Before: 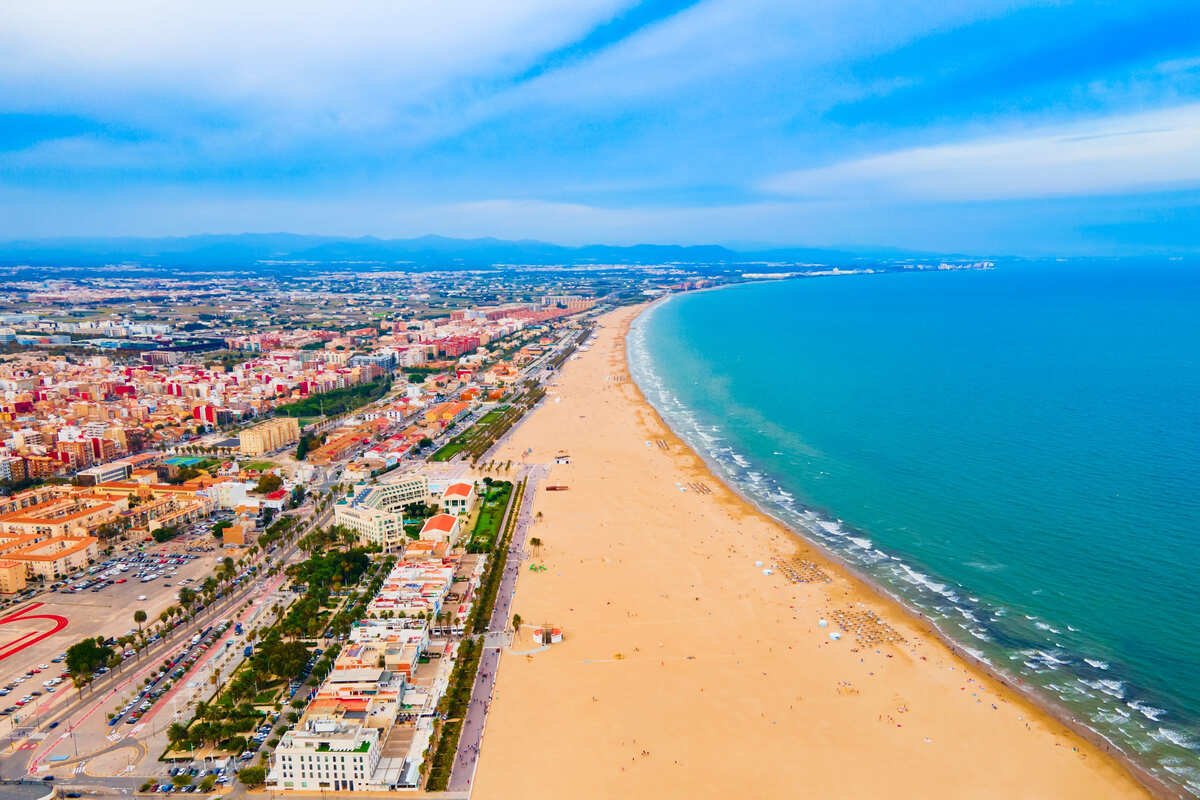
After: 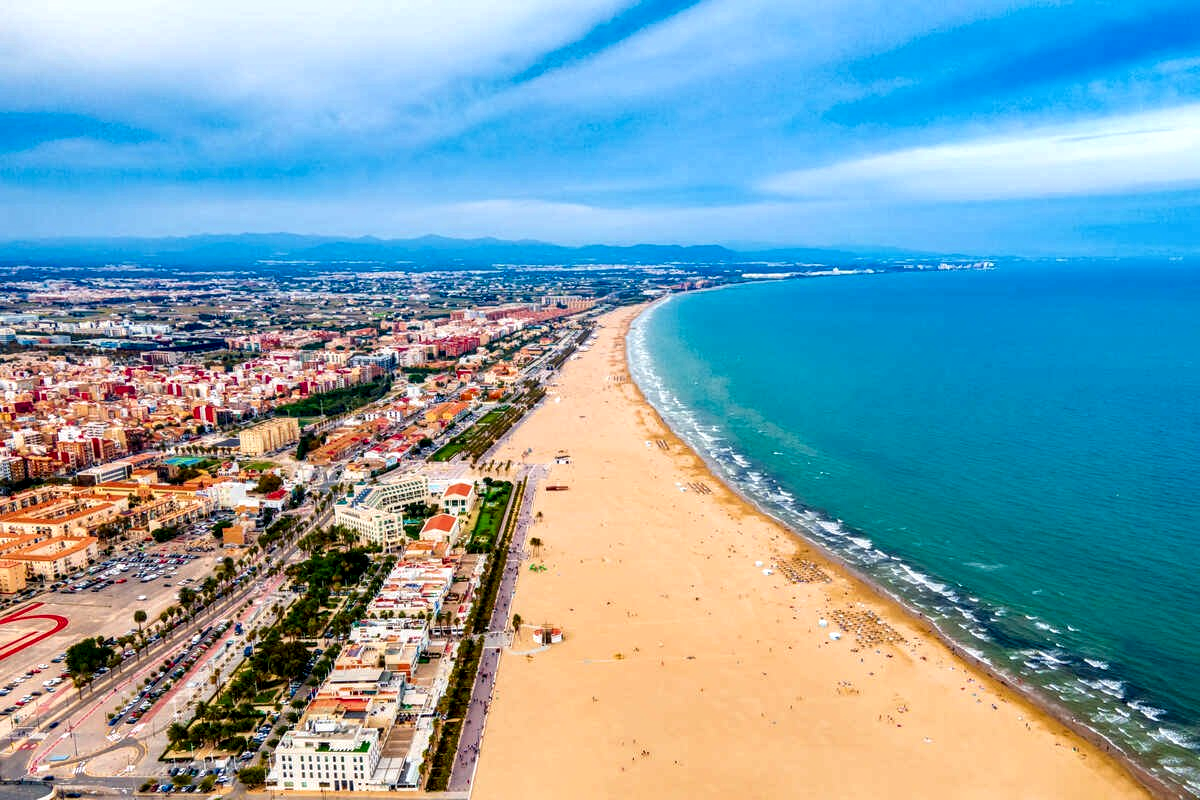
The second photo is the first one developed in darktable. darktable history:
local contrast: highlights 63%, shadows 53%, detail 168%, midtone range 0.521
